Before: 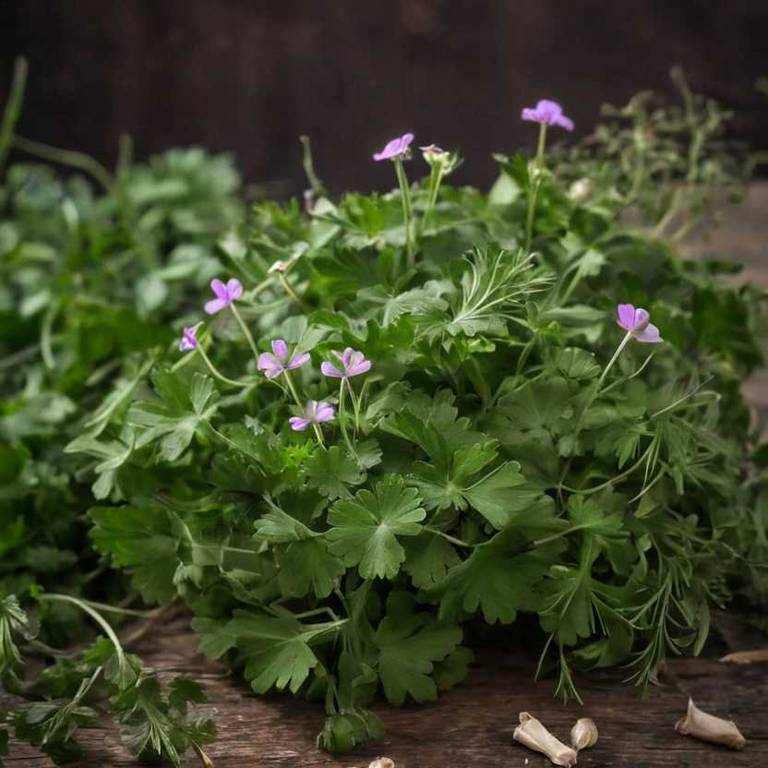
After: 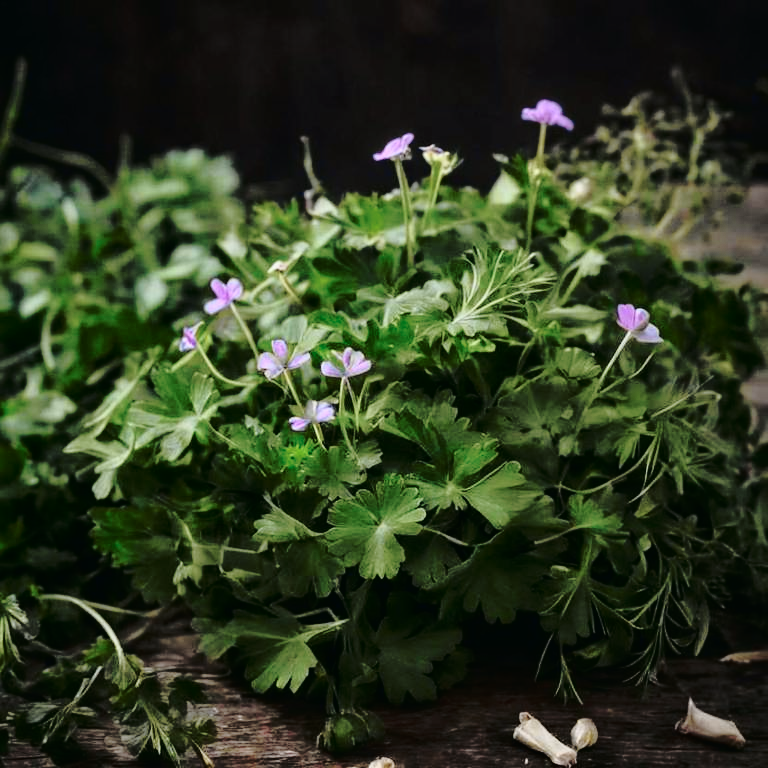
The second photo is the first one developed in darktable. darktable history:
base curve: curves: ch0 [(0, 0) (0.073, 0.04) (0.157, 0.139) (0.492, 0.492) (0.758, 0.758) (1, 1)], preserve colors none
tone curve: curves: ch0 [(0.014, 0.013) (0.088, 0.043) (0.208, 0.176) (0.257, 0.267) (0.406, 0.483) (0.489, 0.556) (0.667, 0.73) (0.793, 0.851) (0.994, 0.974)]; ch1 [(0, 0) (0.161, 0.092) (0.35, 0.33) (0.392, 0.392) (0.457, 0.467) (0.505, 0.497) (0.537, 0.518) (0.553, 0.53) (0.58, 0.567) (0.739, 0.697) (1, 1)]; ch2 [(0, 0) (0.346, 0.362) (0.448, 0.419) (0.502, 0.499) (0.533, 0.517) (0.556, 0.533) (0.629, 0.619) (0.717, 0.678) (1, 1)], color space Lab, independent channels, preserve colors none
